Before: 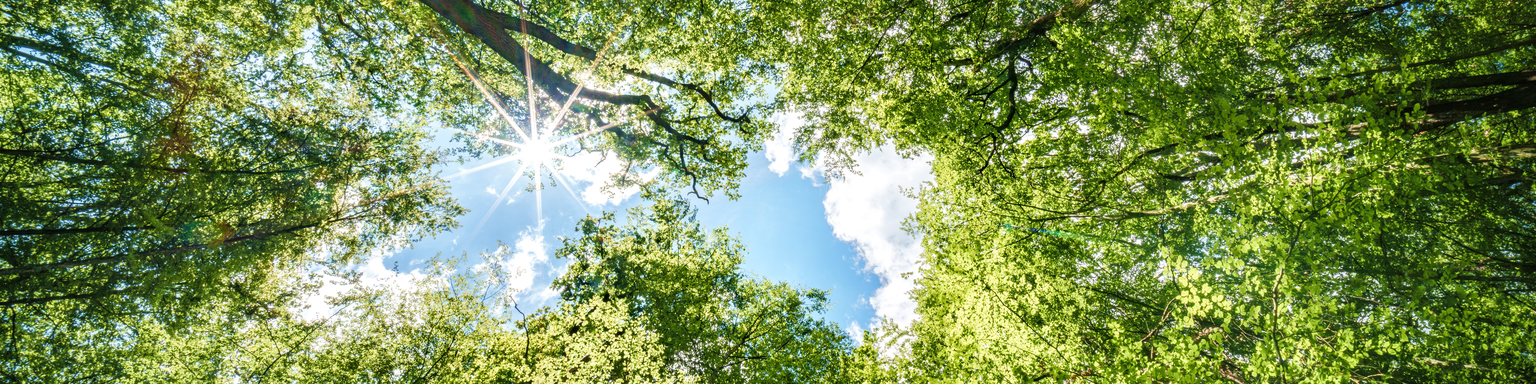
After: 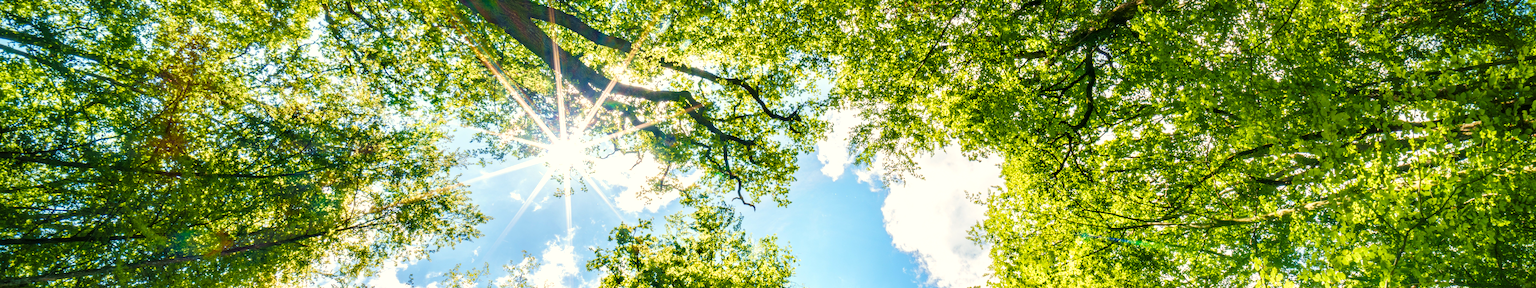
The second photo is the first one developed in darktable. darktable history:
crop: left 1.528%, top 3.364%, right 7.683%, bottom 28.427%
exposure: black level correction 0.001, exposure 0.142 EV, compensate highlight preservation false
color balance rgb: highlights gain › chroma 2.982%, highlights gain › hue 75.99°, perceptual saturation grading › global saturation 18.844%, global vibrance 20%
